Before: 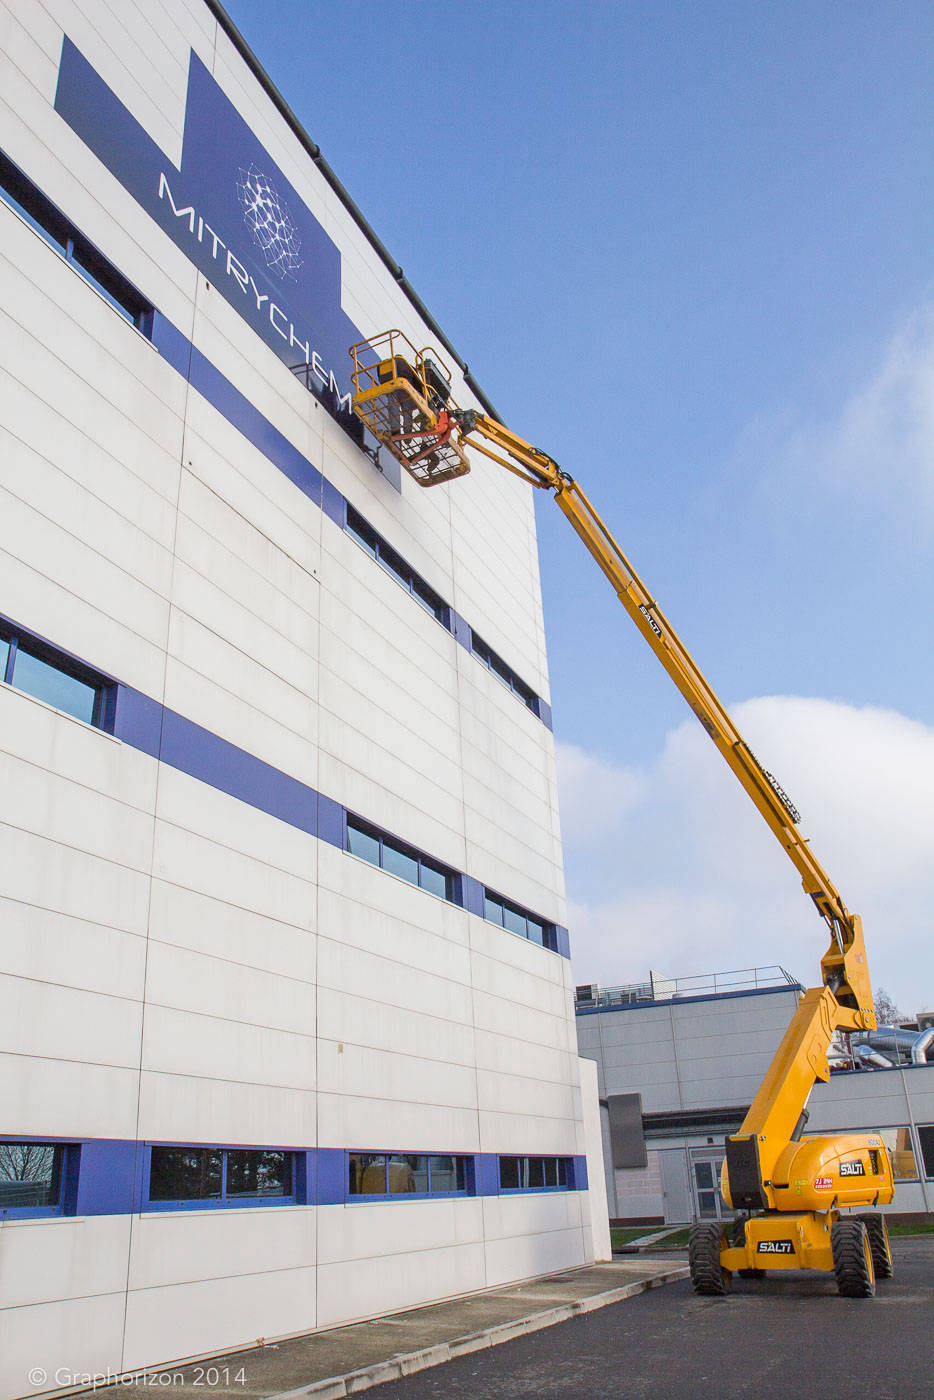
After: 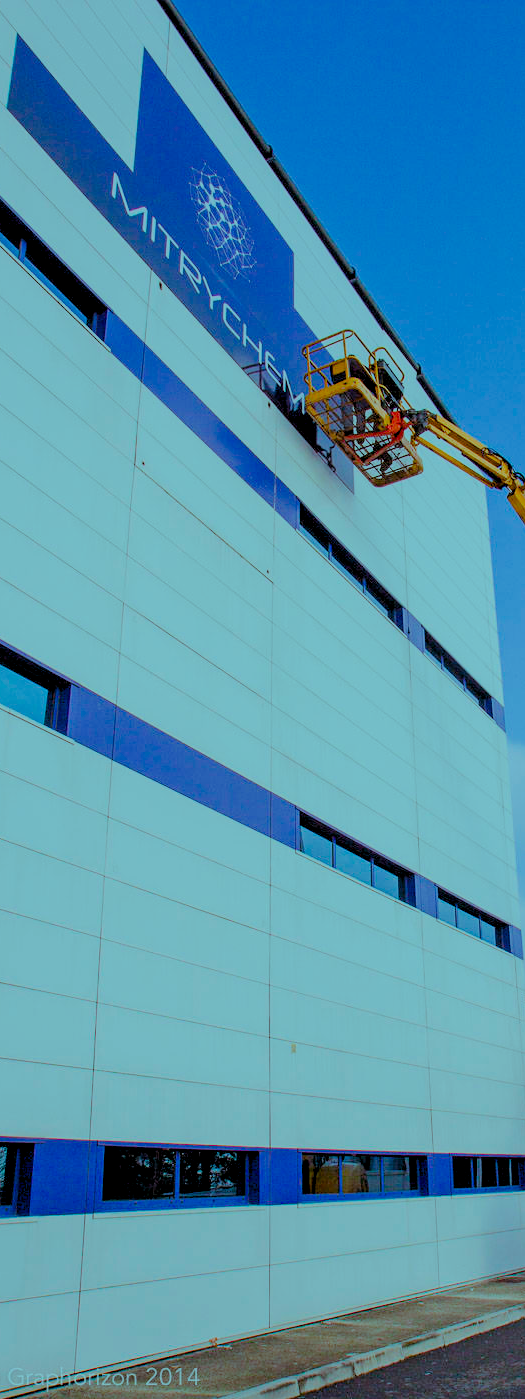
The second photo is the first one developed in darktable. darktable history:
contrast brightness saturation: contrast 0.13, brightness -0.05, saturation 0.16
rgb levels: preserve colors sum RGB, levels [[0.038, 0.433, 0.934], [0, 0.5, 1], [0, 0.5, 1]]
exposure: black level correction 0.001, compensate highlight preservation false
white balance: emerald 1
filmic rgb: black relative exposure -7.65 EV, white relative exposure 4.56 EV, hardness 3.61, contrast 1.05
color balance rgb: shadows lift › luminance -7.7%, shadows lift › chroma 2.13%, shadows lift › hue 165.27°, power › luminance -7.77%, power › chroma 1.34%, power › hue 330.55°, highlights gain › luminance -33.33%, highlights gain › chroma 5.68%, highlights gain › hue 217.2°, global offset › luminance -0.33%, global offset › chroma 0.11%, global offset › hue 165.27°, perceptual saturation grading › global saturation 27.72%, perceptual saturation grading › highlights -25%, perceptual saturation grading › mid-tones 25%, perceptual saturation grading › shadows 50%
crop: left 5.114%, right 38.589%
